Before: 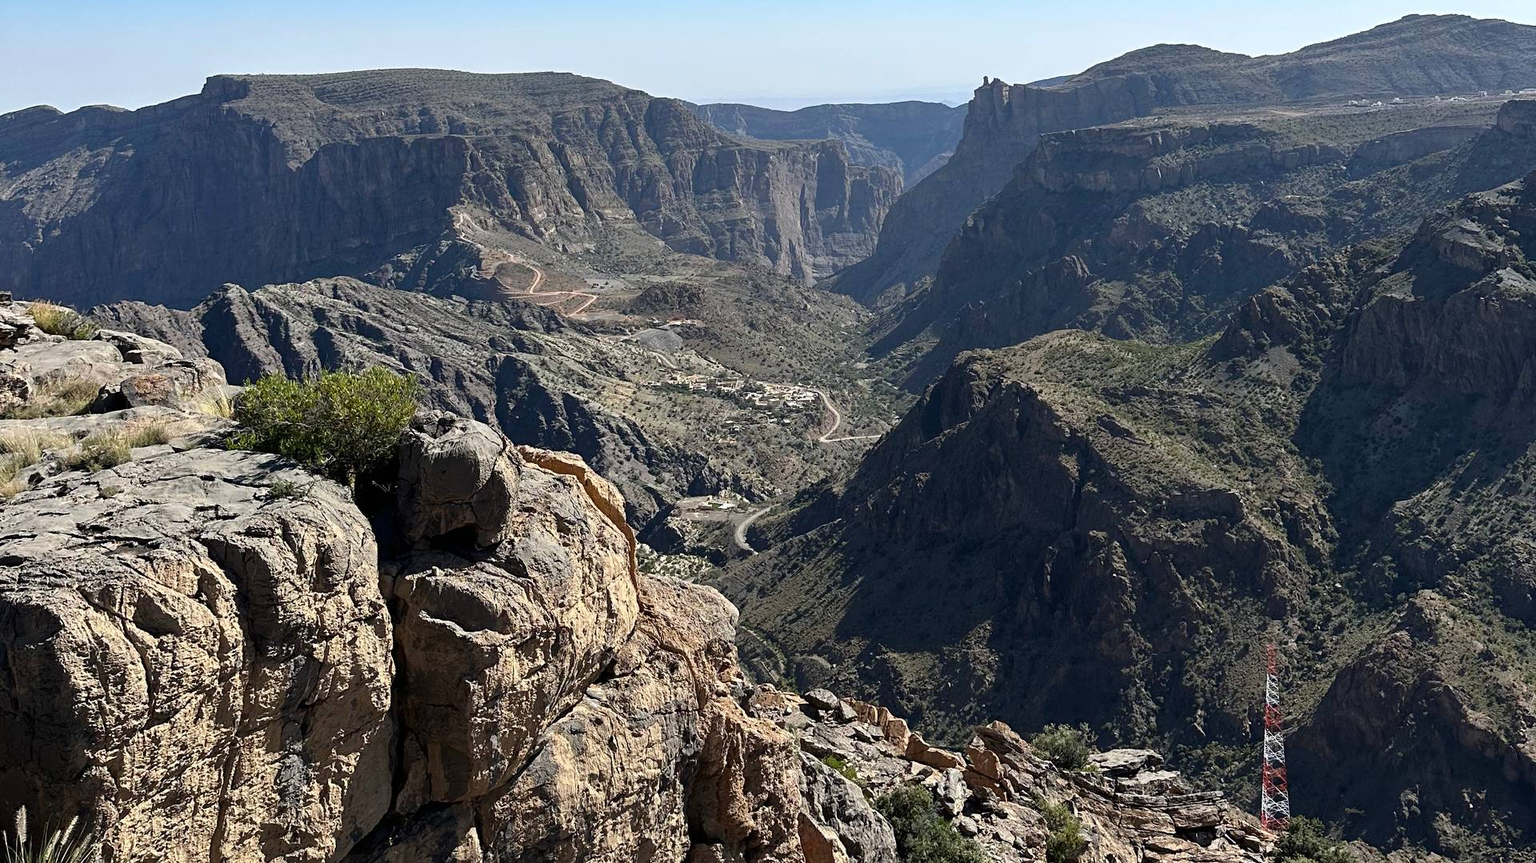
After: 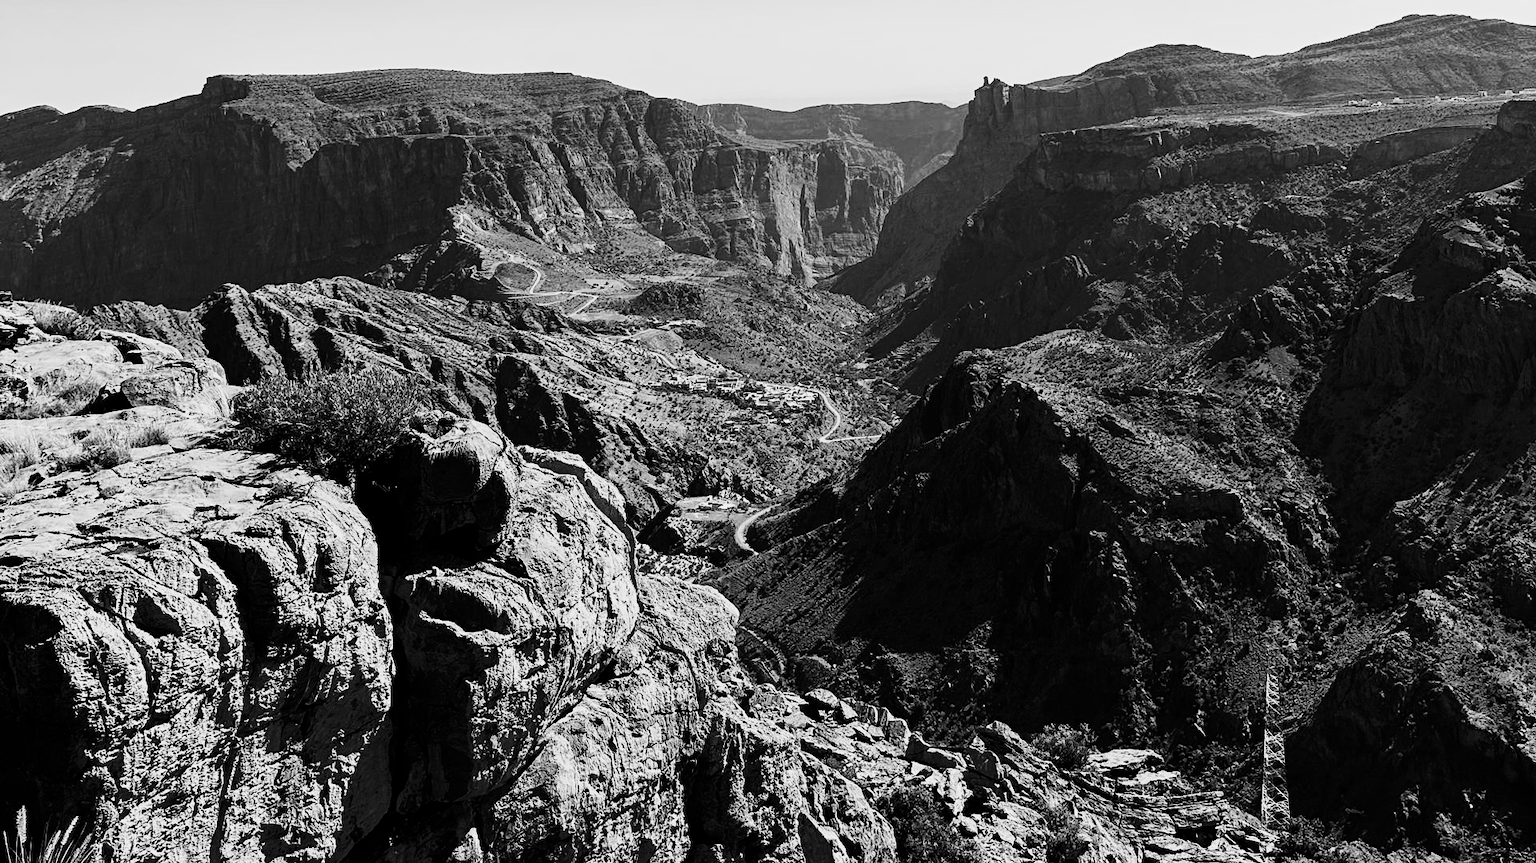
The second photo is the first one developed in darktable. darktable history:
contrast brightness saturation: contrast 0.4, brightness 0.05, saturation 0.25
monochrome: on, module defaults
filmic rgb: black relative exposure -7.32 EV, white relative exposure 5.09 EV, hardness 3.2
exposure: compensate highlight preservation false
